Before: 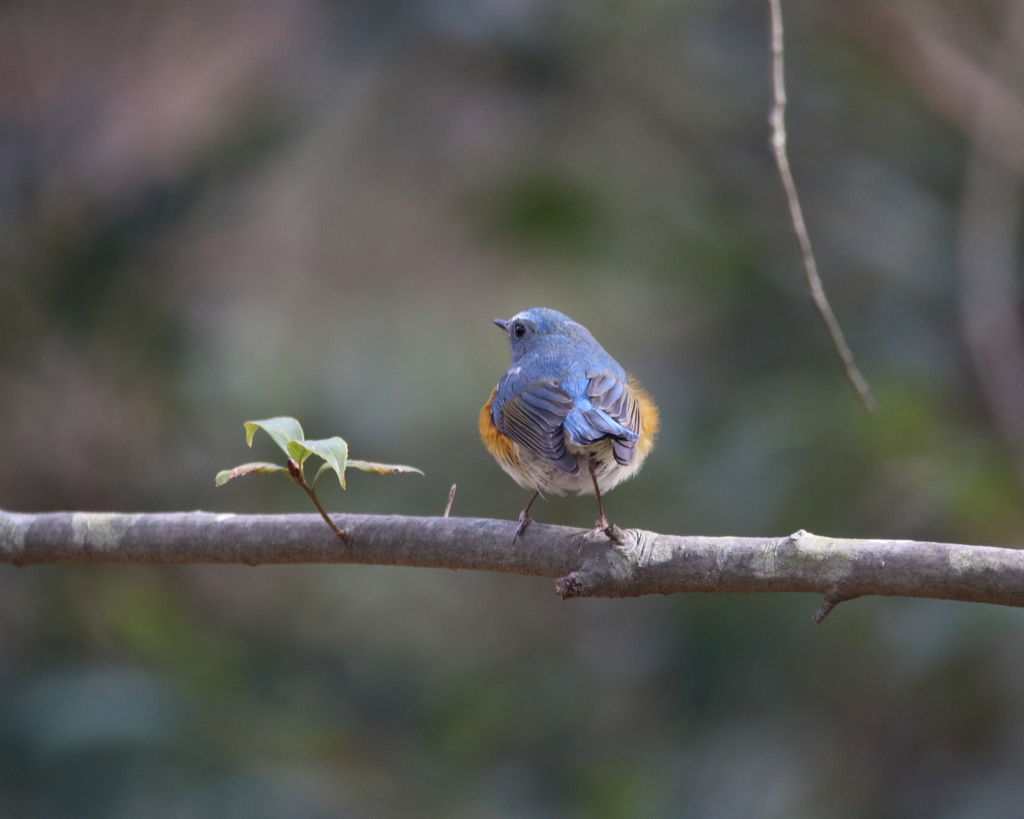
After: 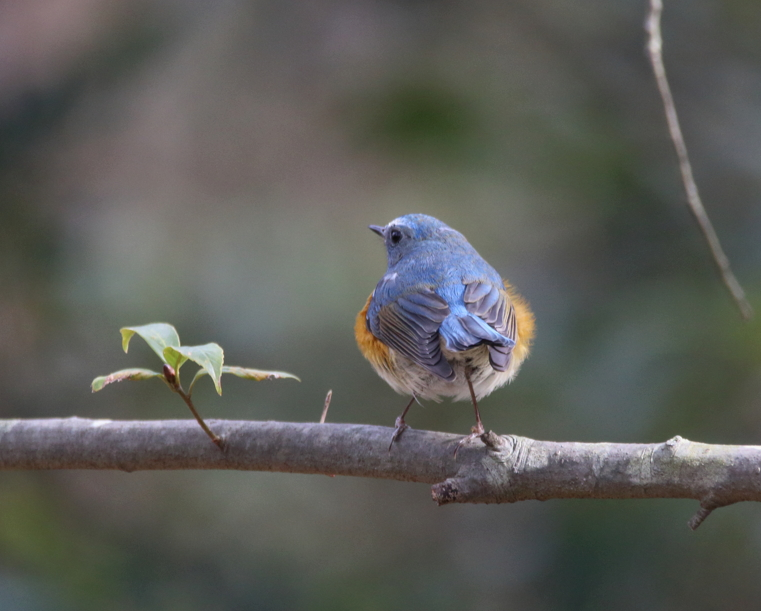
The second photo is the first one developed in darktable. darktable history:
local contrast: detail 109%
crop and rotate: left 12.2%, top 11.482%, right 13.448%, bottom 13.886%
